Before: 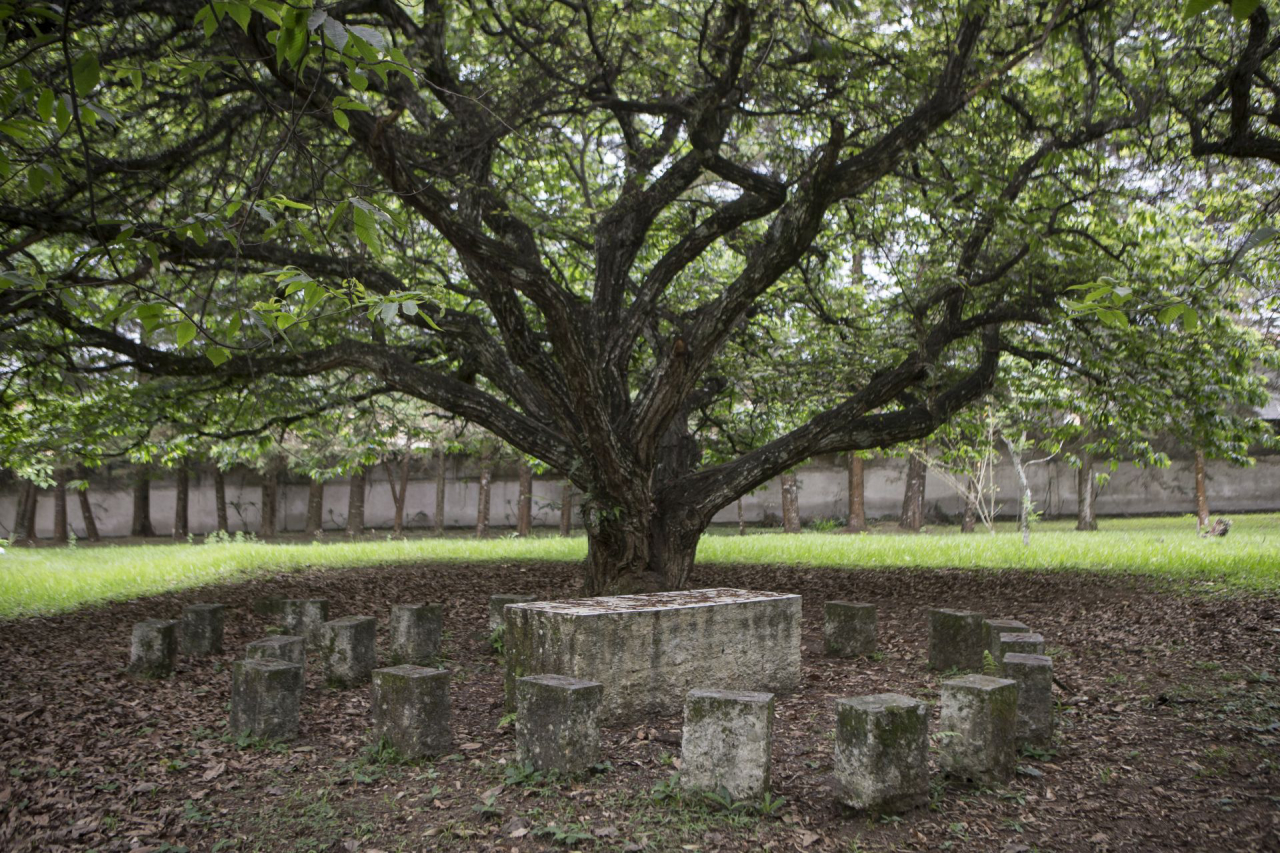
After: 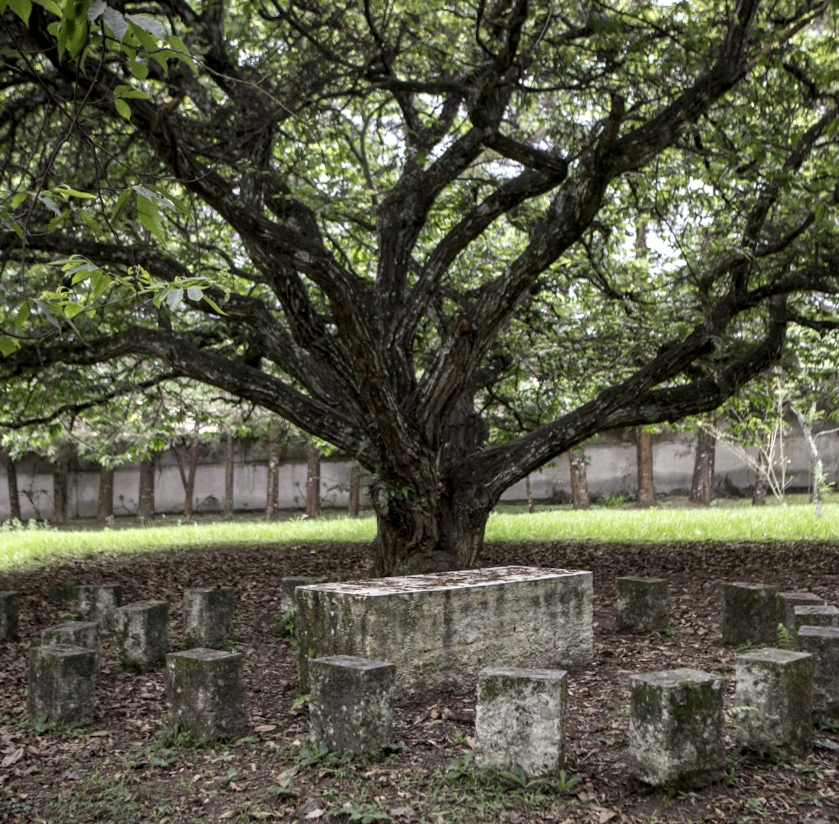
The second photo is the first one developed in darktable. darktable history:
crop: left 15.419%, right 17.914%
local contrast: detail 135%, midtone range 0.75
rotate and perspective: rotation -1.32°, lens shift (horizontal) -0.031, crop left 0.015, crop right 0.985, crop top 0.047, crop bottom 0.982
